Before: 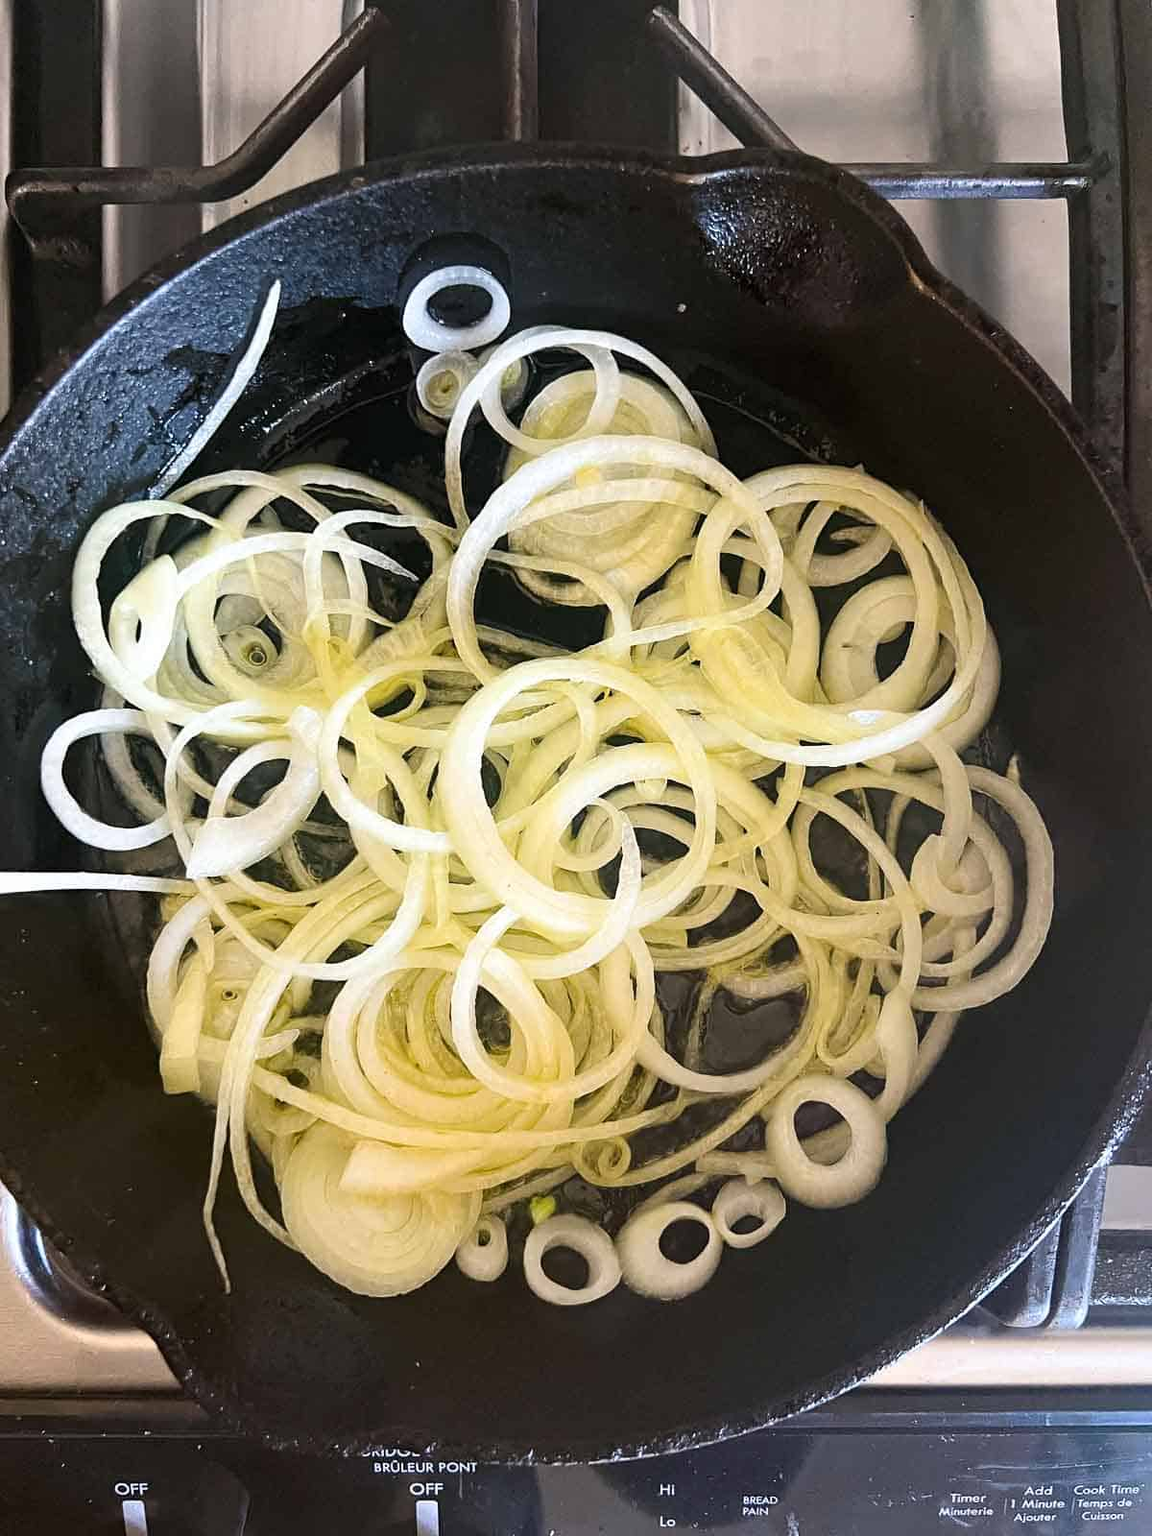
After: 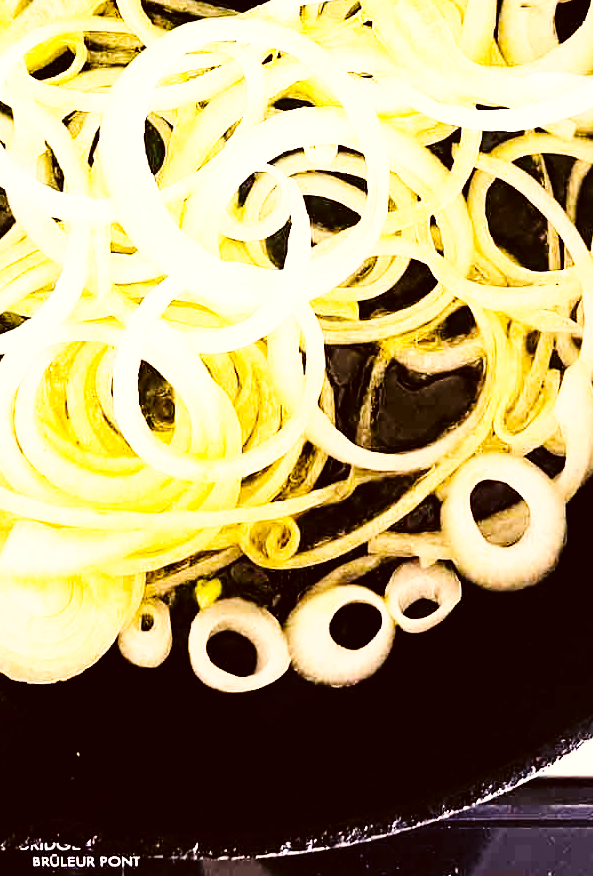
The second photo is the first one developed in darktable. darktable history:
base curve: curves: ch0 [(0, 0) (0, 0) (0.002, 0.001) (0.008, 0.003) (0.019, 0.011) (0.037, 0.037) (0.064, 0.11) (0.102, 0.232) (0.152, 0.379) (0.216, 0.524) (0.296, 0.665) (0.394, 0.789) (0.512, 0.881) (0.651, 0.945) (0.813, 0.986) (1, 1)], preserve colors none
color balance rgb: power › luminance -14.92%, highlights gain › chroma 2.407%, highlights gain › hue 37.01°, perceptual saturation grading › global saturation 0.068%, perceptual brilliance grading › global brilliance 14.693%, perceptual brilliance grading › shadows -35.664%, global vibrance 39.225%
exposure: exposure -0.243 EV, compensate exposure bias true, compensate highlight preservation false
color correction: highlights a* 6.14, highlights b* 8.31, shadows a* 6.63, shadows b* 7.34, saturation 0.935
tone equalizer: -8 EV -0.736 EV, -7 EV -0.697 EV, -6 EV -0.564 EV, -5 EV -0.367 EV, -3 EV 0.403 EV, -2 EV 0.6 EV, -1 EV 0.688 EV, +0 EV 0.767 EV, mask exposure compensation -0.487 EV
crop: left 29.758%, top 41.688%, right 20.812%, bottom 3.51%
